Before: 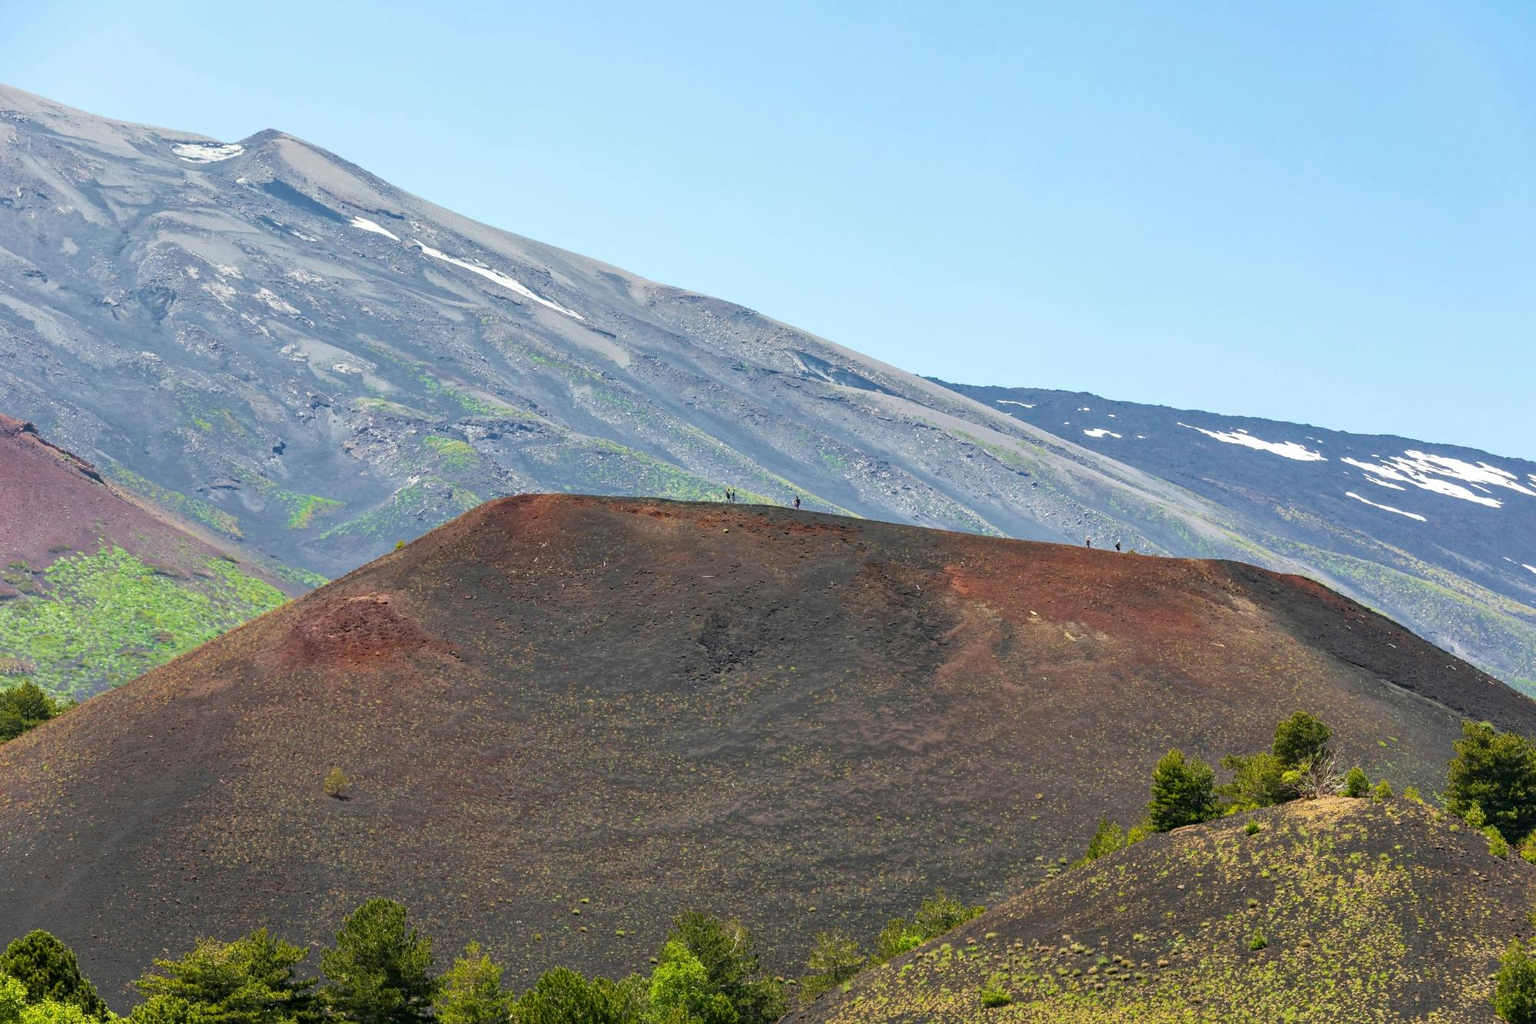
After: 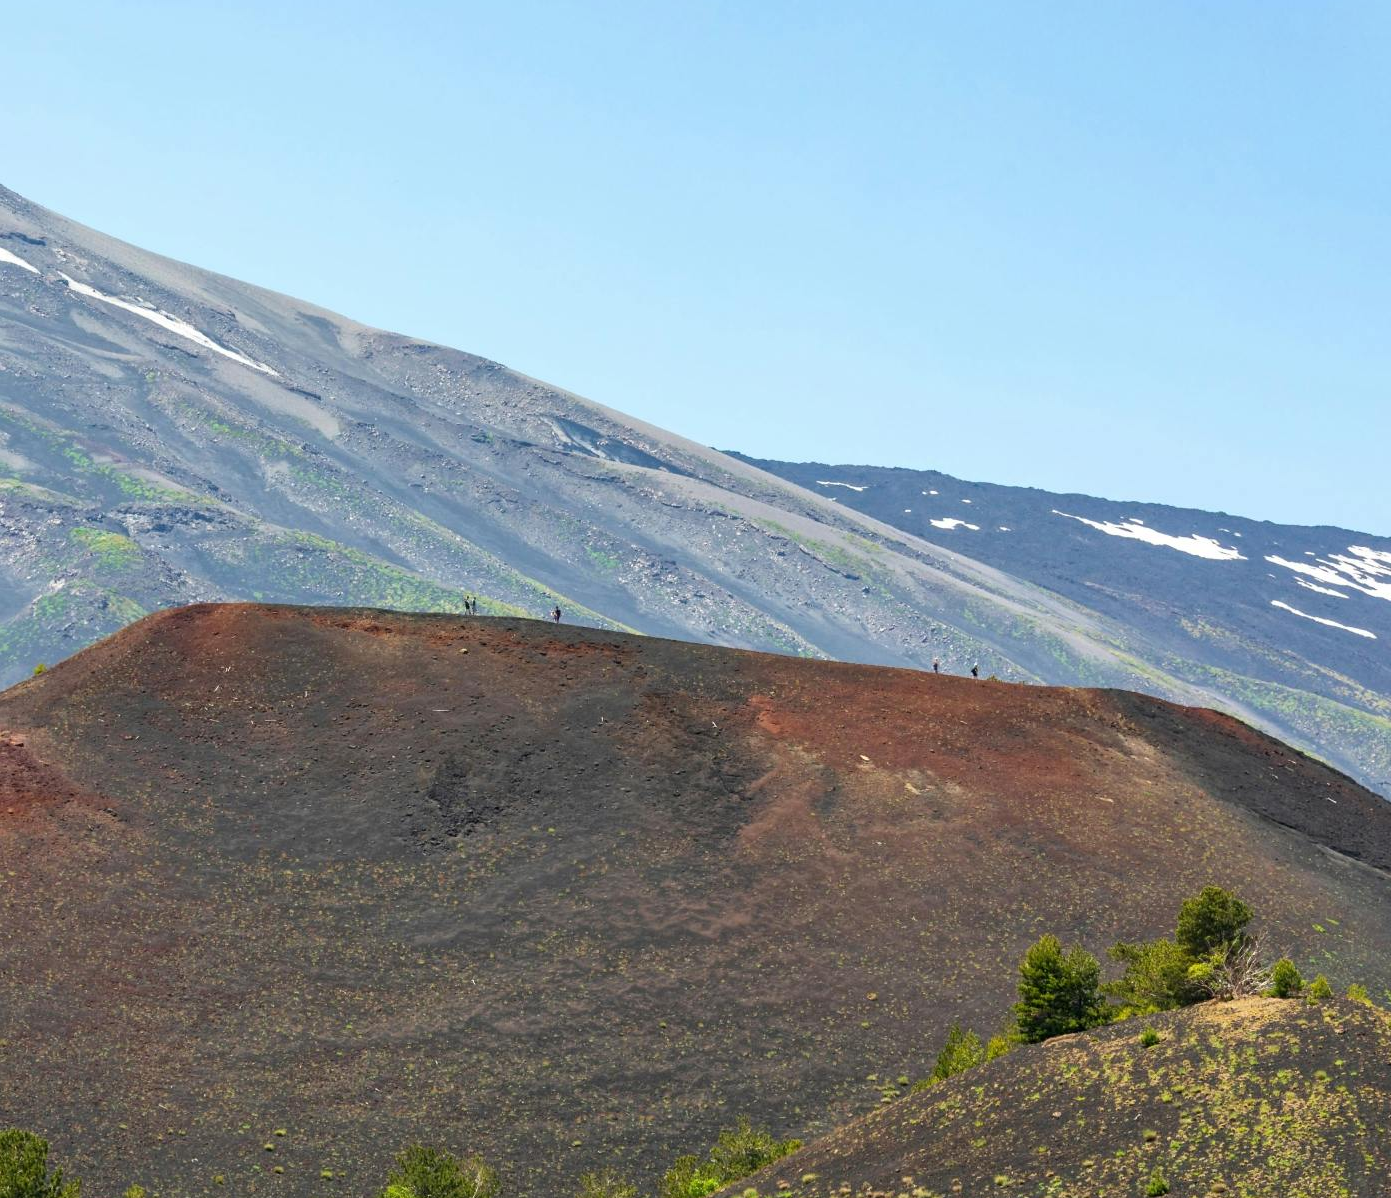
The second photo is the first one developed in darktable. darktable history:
crop and rotate: left 24.085%, top 3.029%, right 6.341%, bottom 7.073%
